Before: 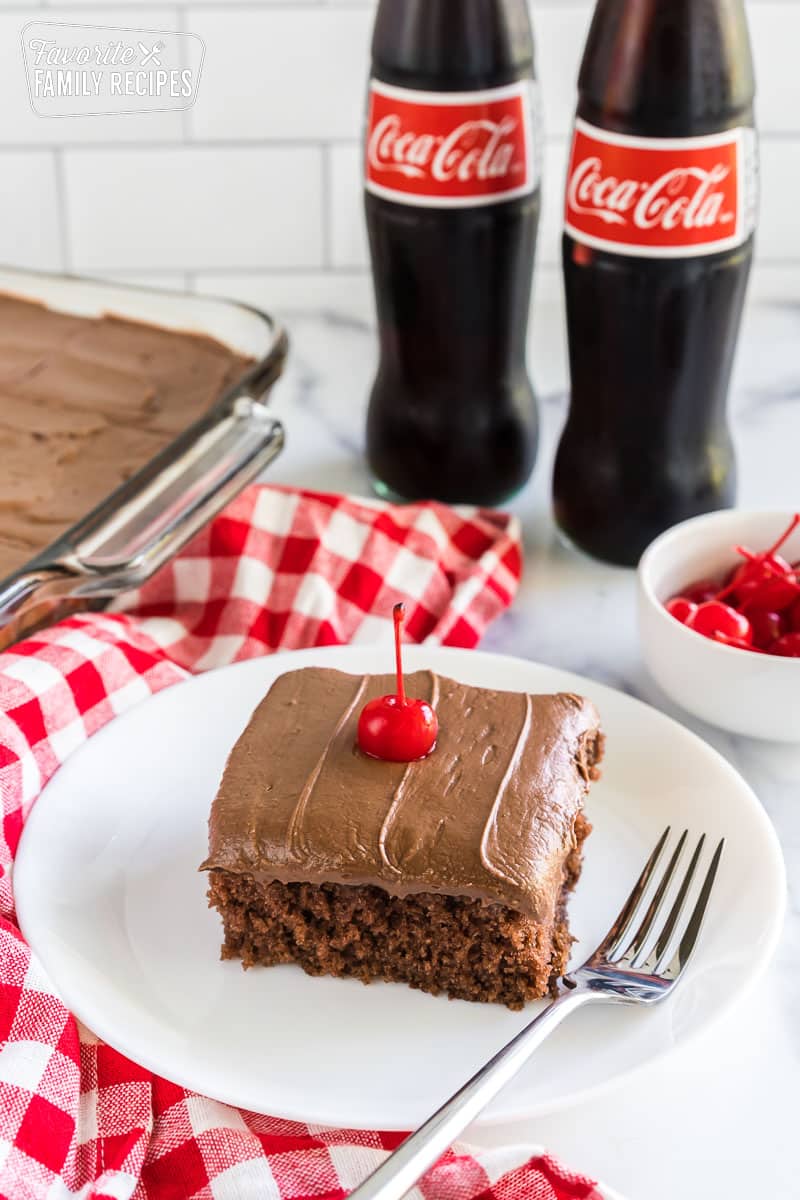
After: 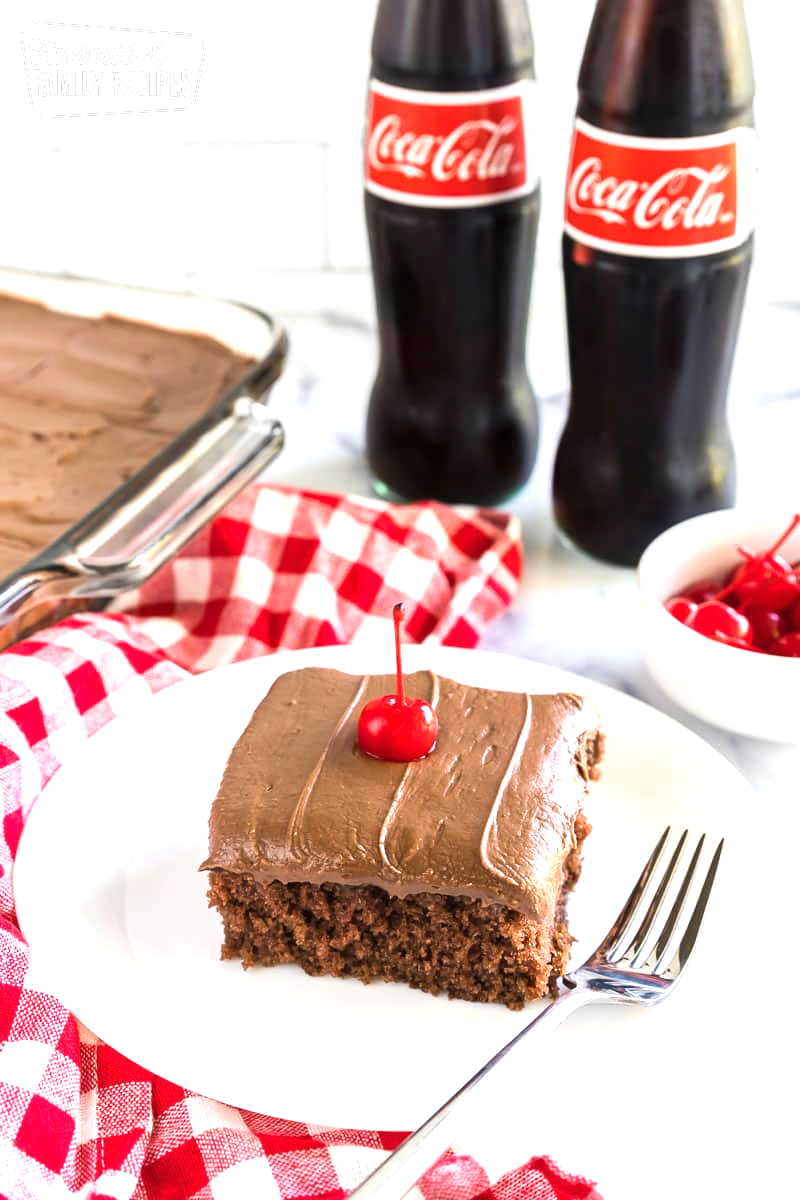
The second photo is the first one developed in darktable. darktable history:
exposure: exposure 0.671 EV, compensate highlight preservation false
